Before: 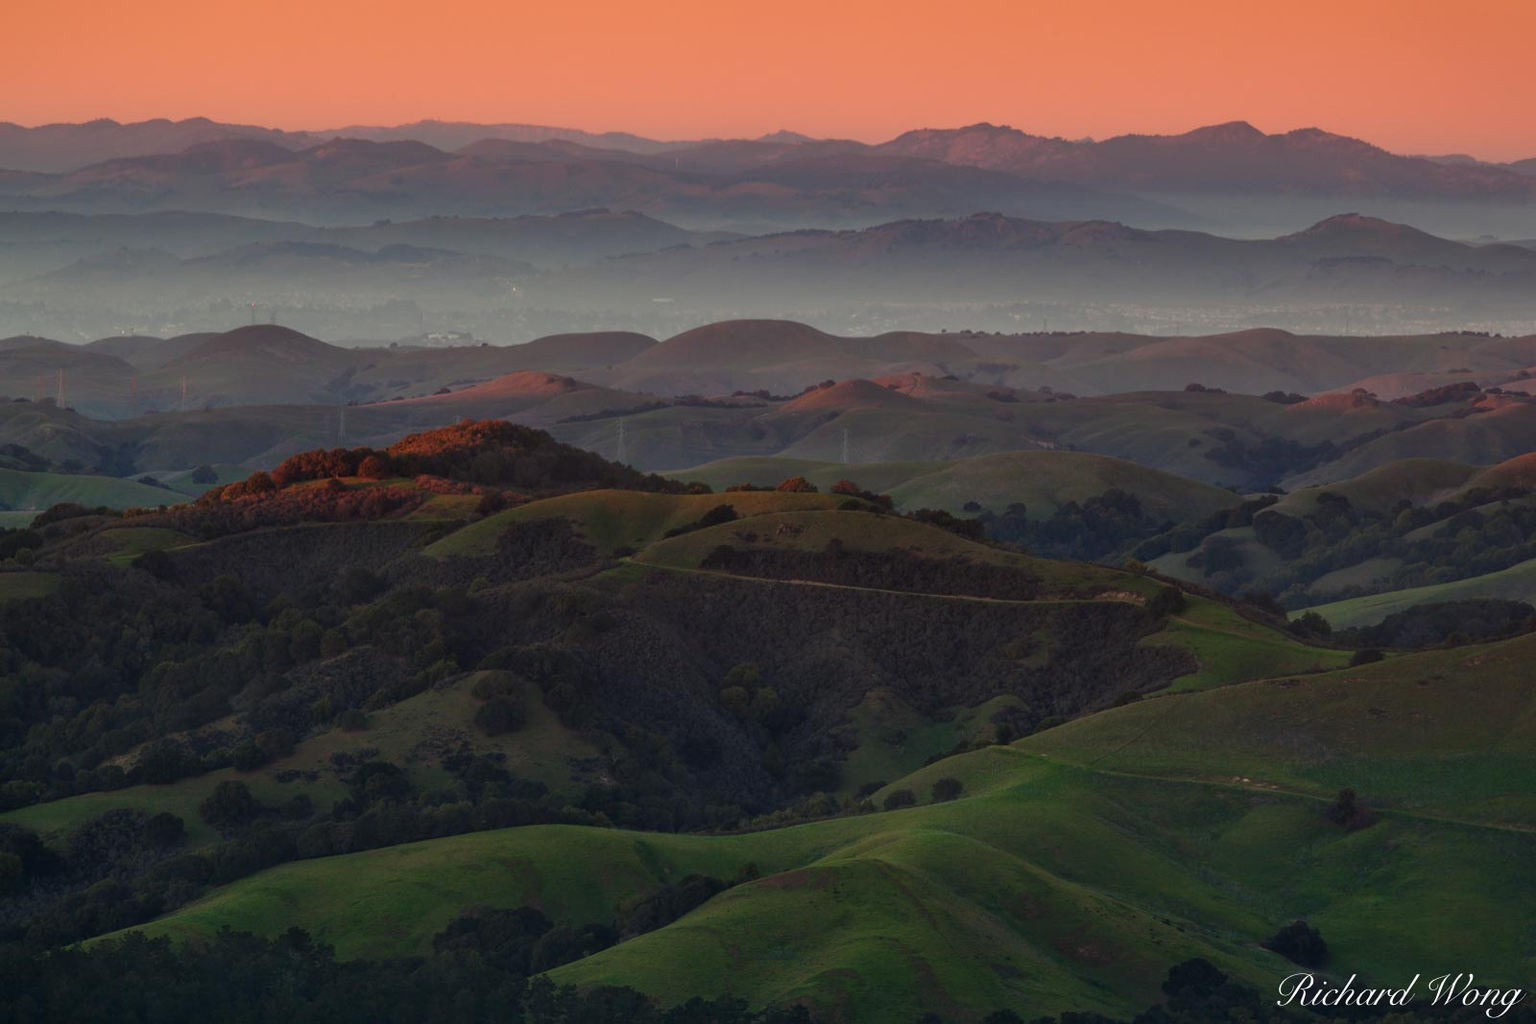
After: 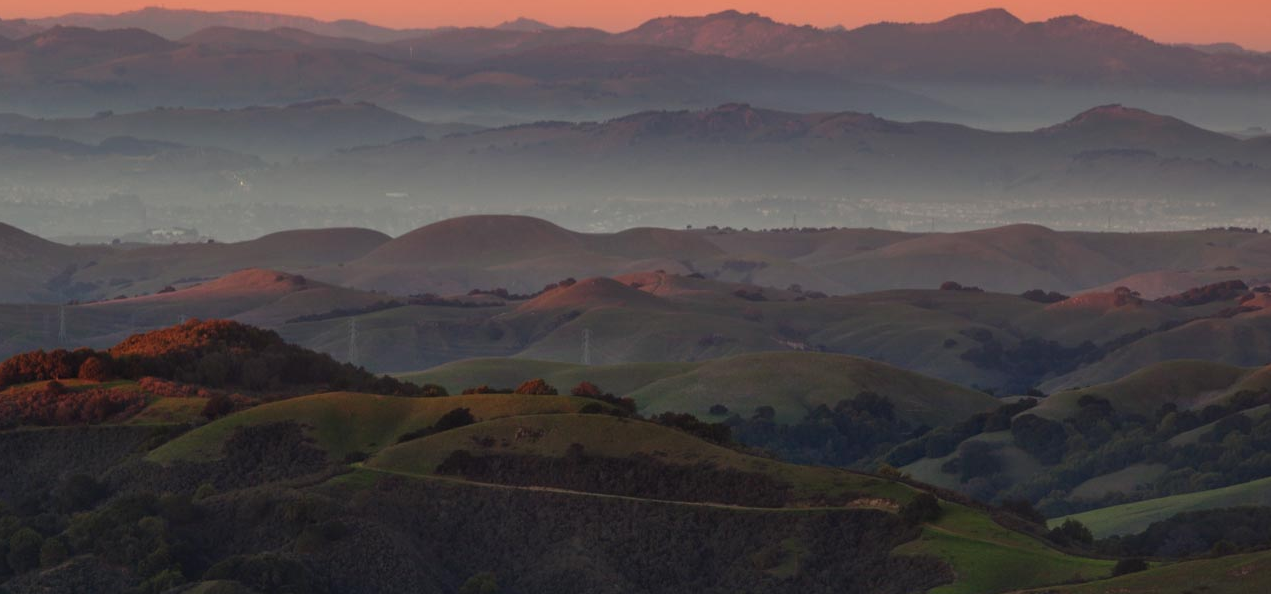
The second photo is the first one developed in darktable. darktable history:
exposure: exposure -0.048 EV, compensate highlight preservation false
crop: left 18.38%, top 11.092%, right 2.134%, bottom 33.217%
